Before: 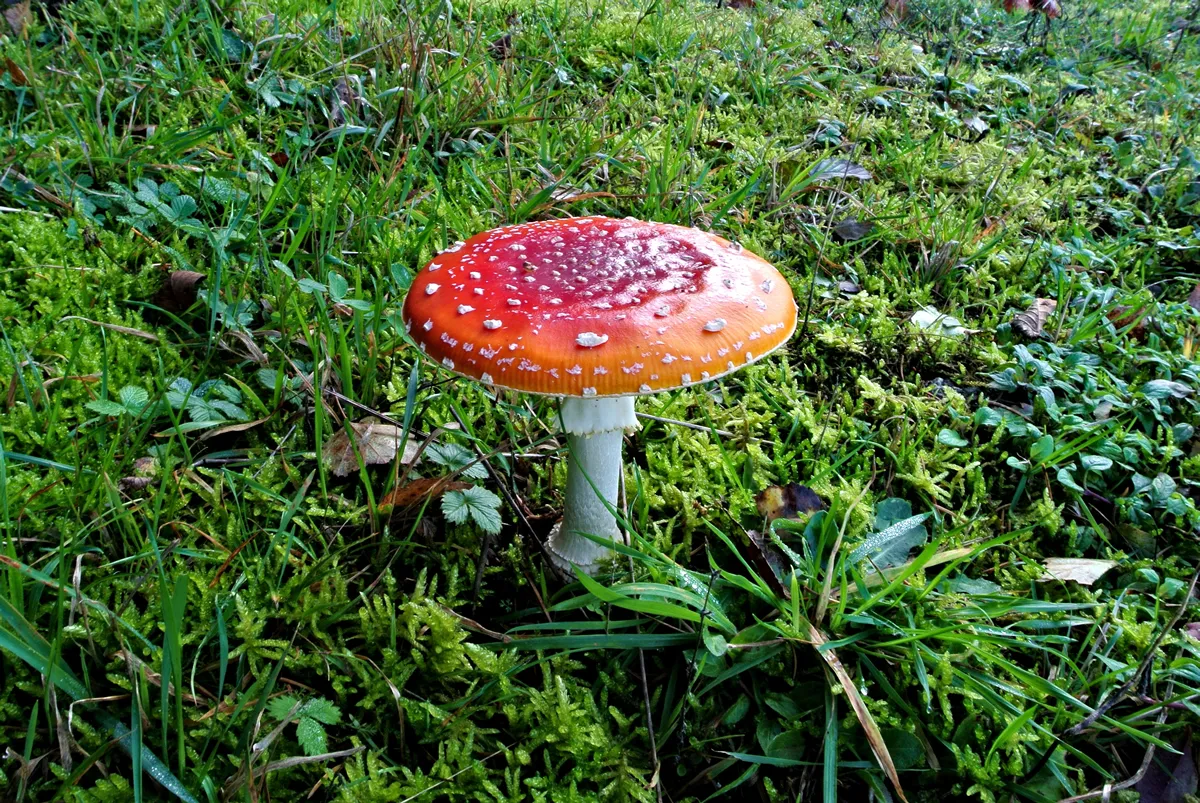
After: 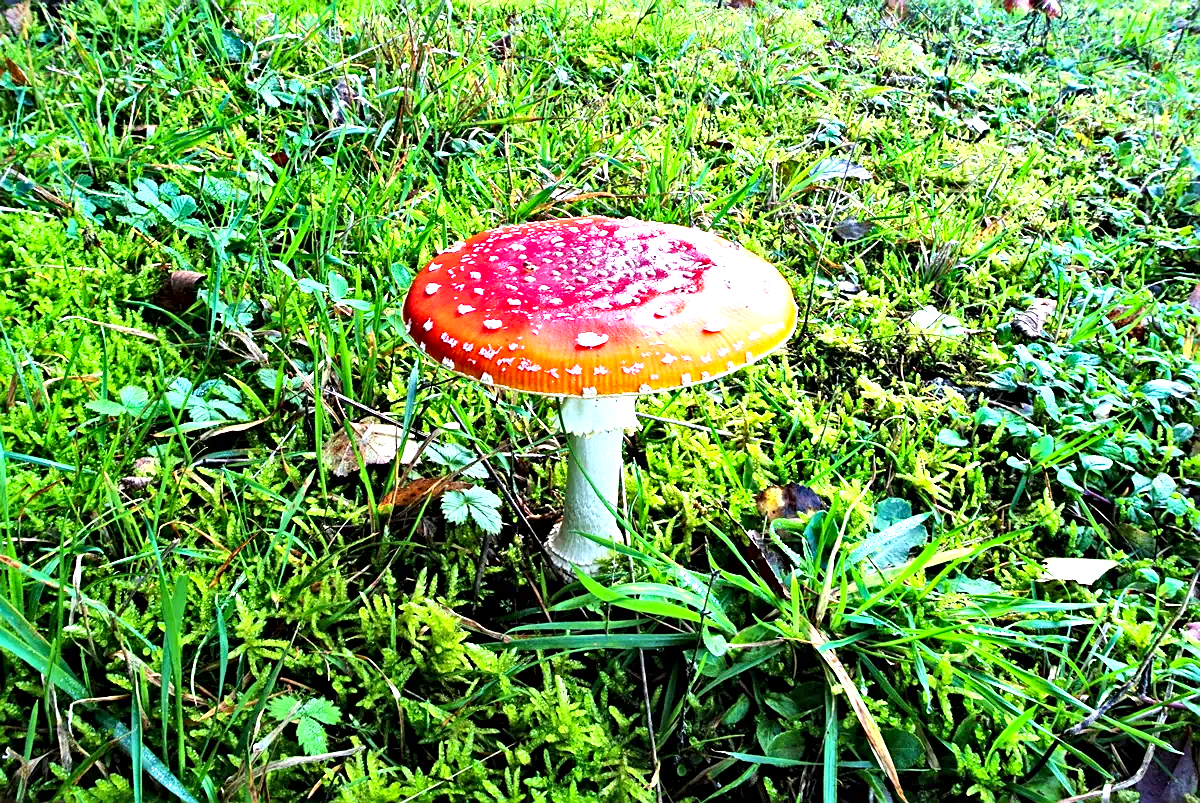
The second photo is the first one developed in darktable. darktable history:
exposure: black level correction 0, exposure 1.2 EV, compensate exposure bias true, compensate highlight preservation false
sharpen: on, module defaults
local contrast: mode bilateral grid, contrast 70, coarseness 75, detail 180%, midtone range 0.2
contrast brightness saturation: contrast 0.2, brightness 0.16, saturation 0.22
